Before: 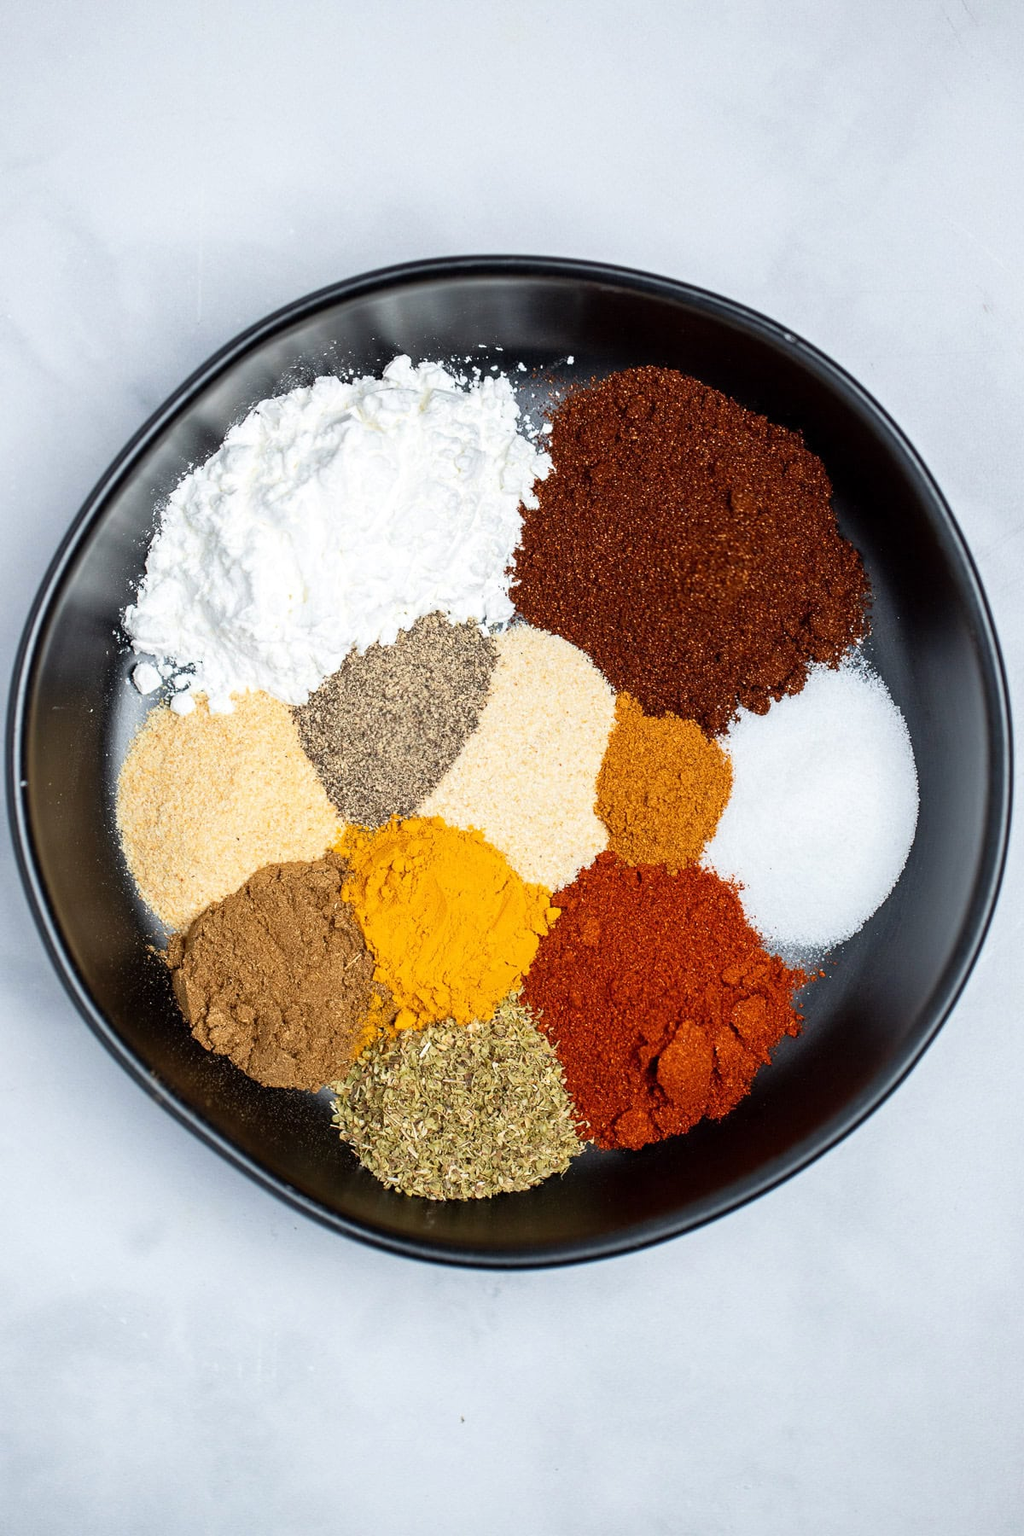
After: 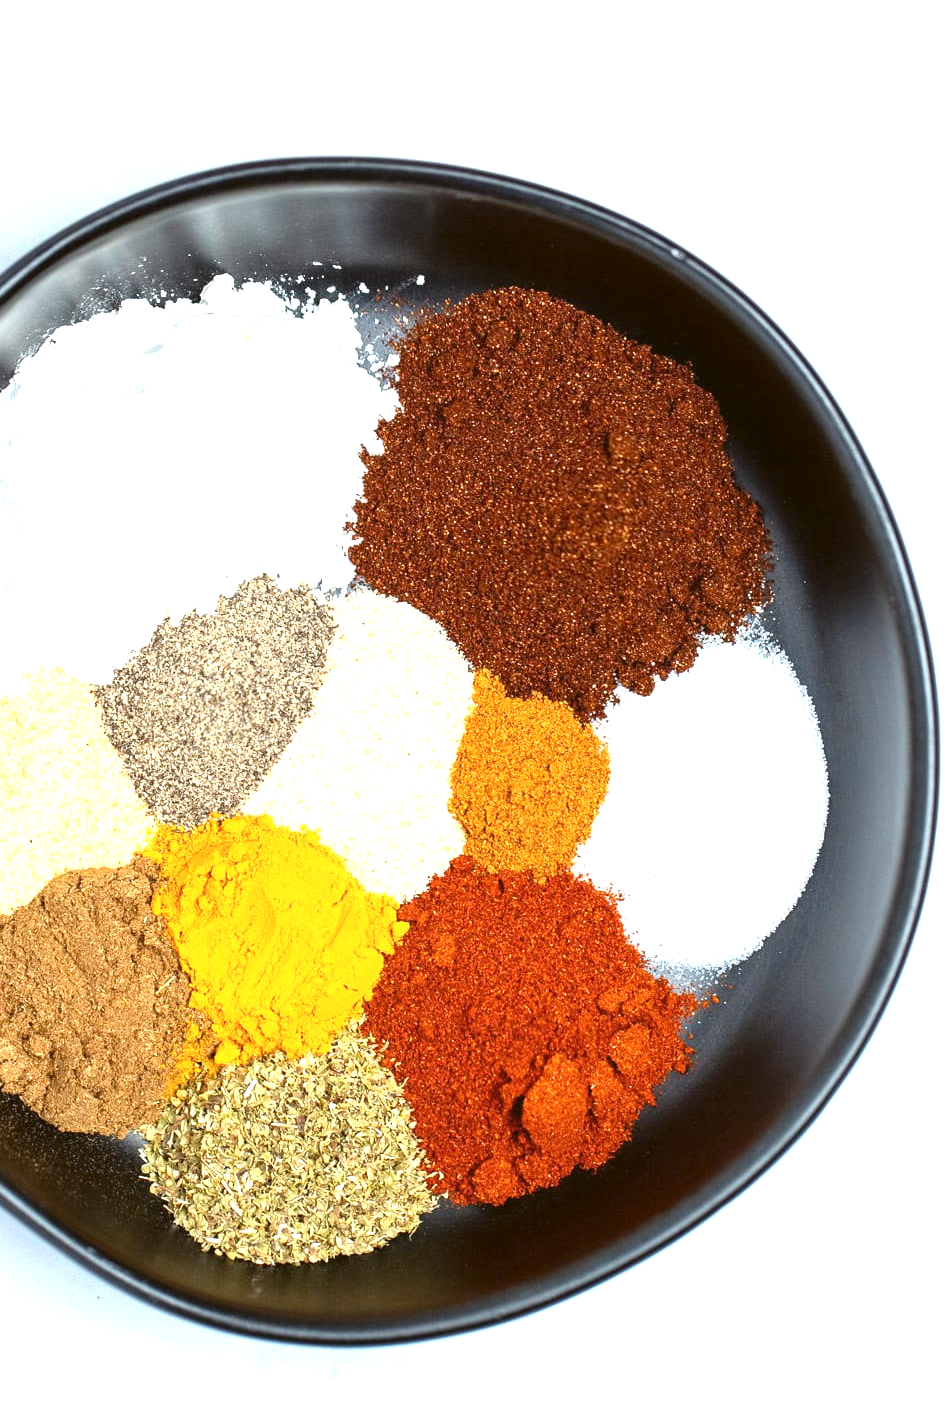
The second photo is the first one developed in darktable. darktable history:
exposure: black level correction 0, exposure 1 EV, compensate exposure bias true, compensate highlight preservation false
crop and rotate: left 20.74%, top 7.912%, right 0.375%, bottom 13.378%
color balance: lift [1.004, 1.002, 1.002, 0.998], gamma [1, 1.007, 1.002, 0.993], gain [1, 0.977, 1.013, 1.023], contrast -3.64%
vignetting: fall-off start 100%, brightness 0.05, saturation 0
